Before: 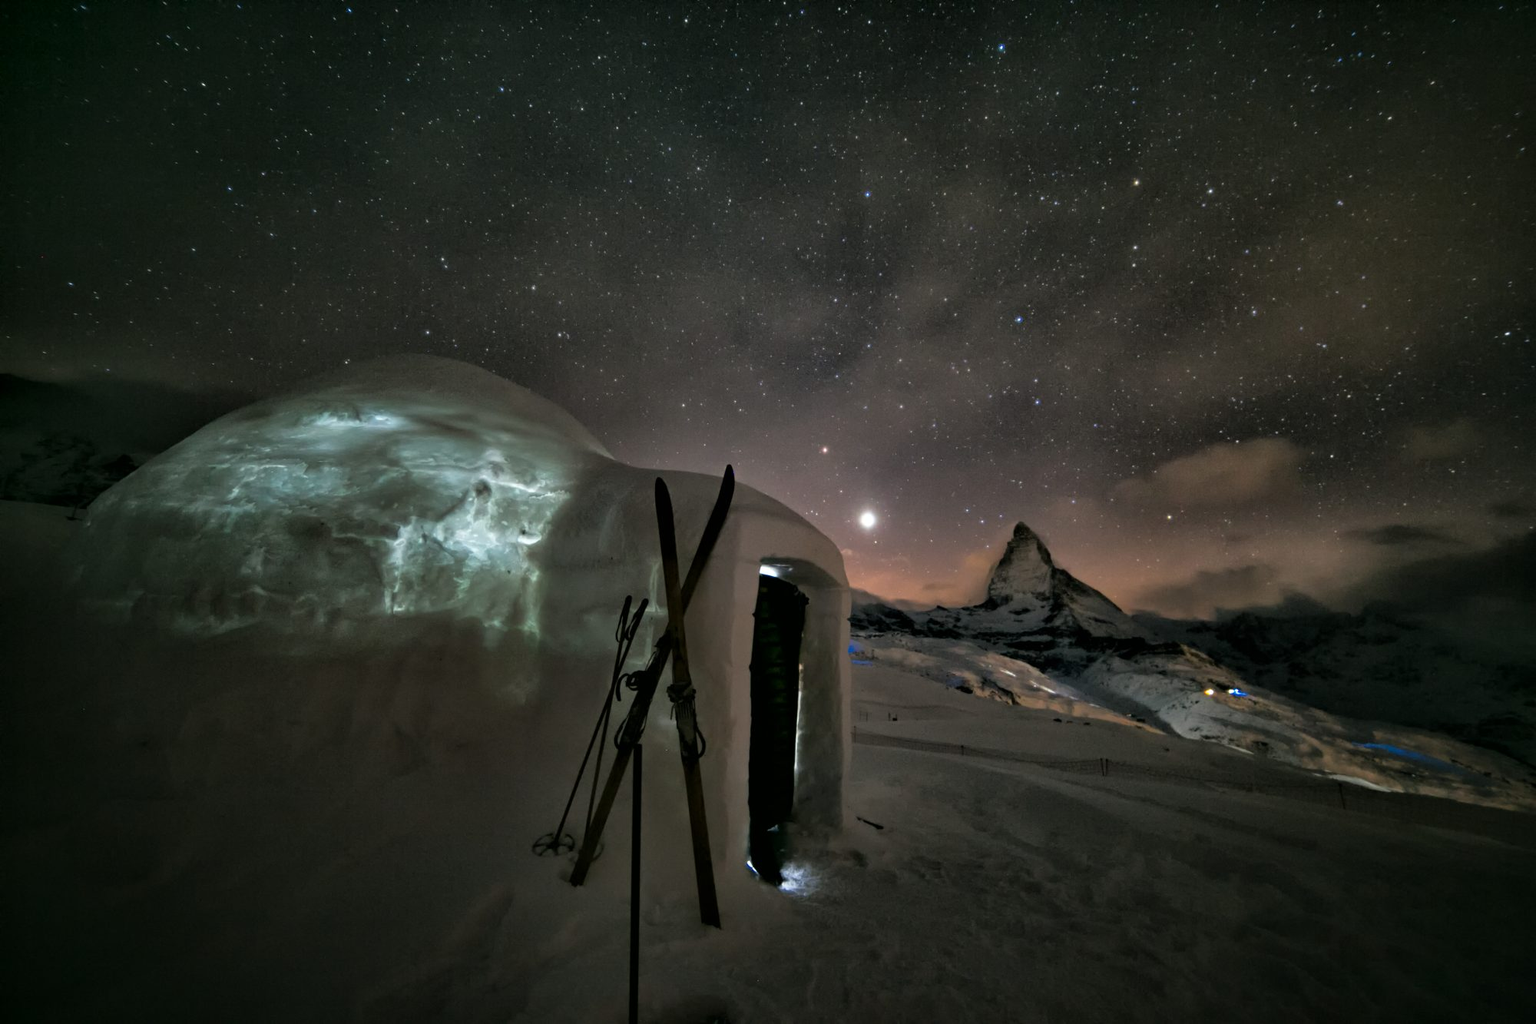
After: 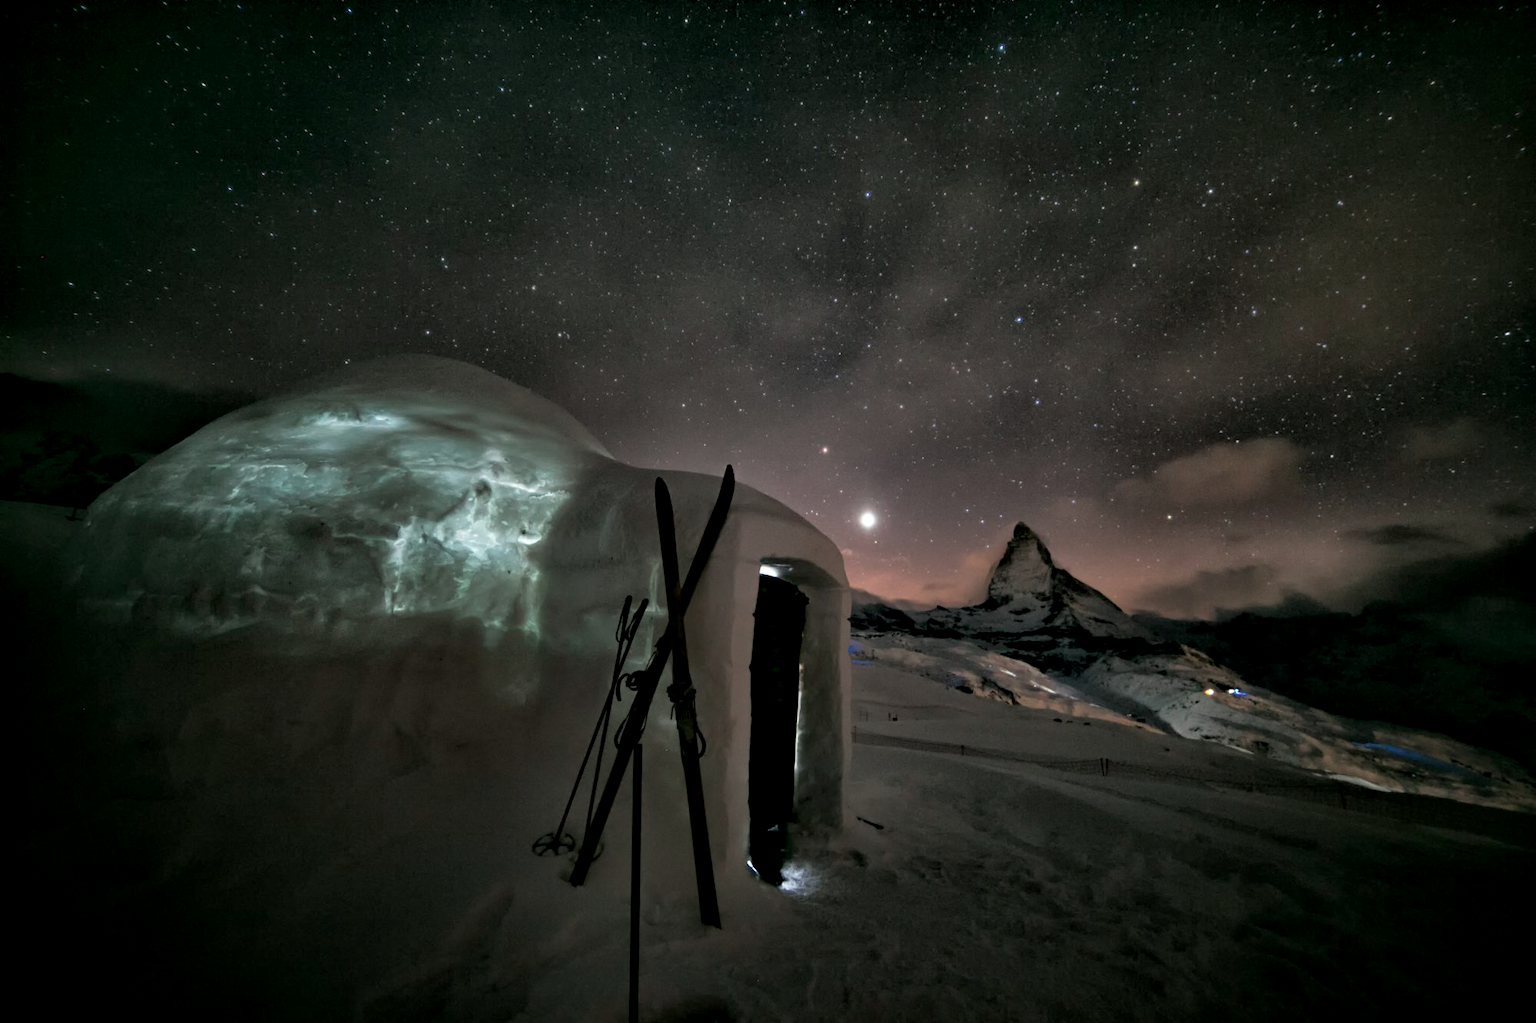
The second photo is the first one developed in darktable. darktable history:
color contrast: blue-yellow contrast 0.7
exposure: black level correction 0.005, exposure 0.001 EV, compensate highlight preservation false
